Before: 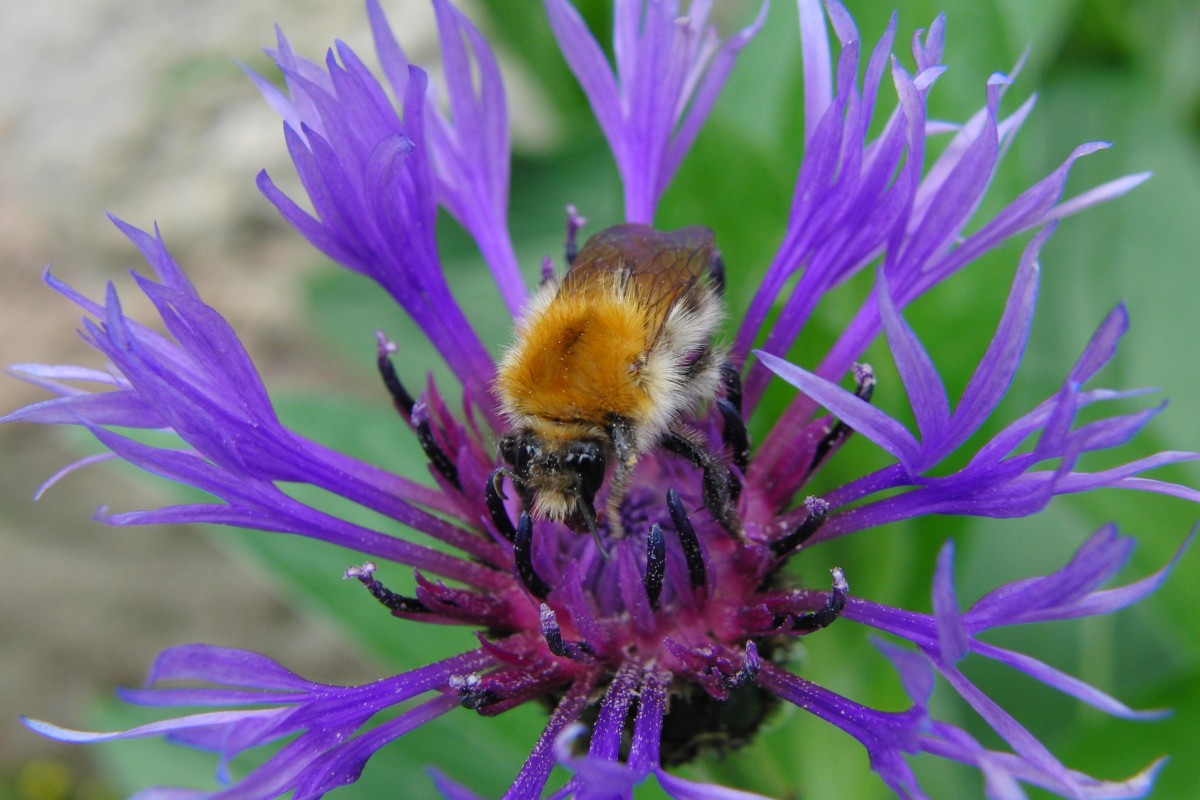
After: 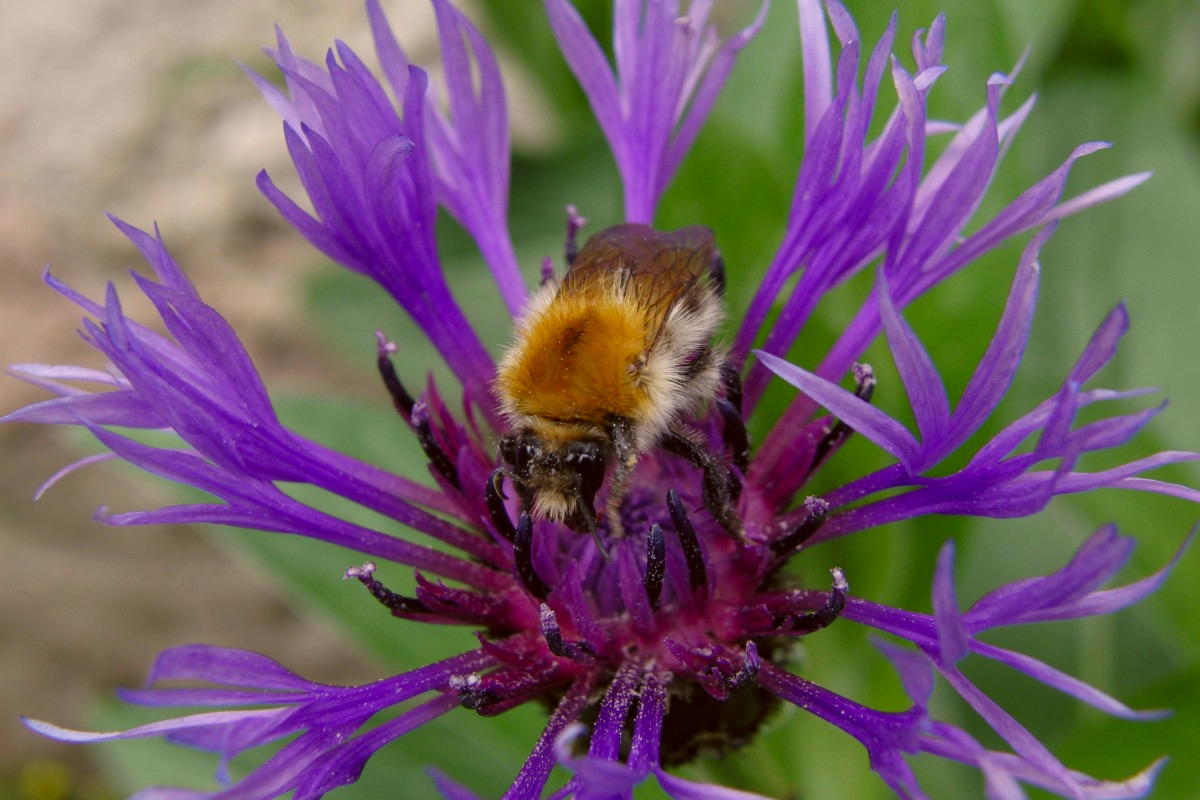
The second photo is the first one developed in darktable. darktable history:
contrast brightness saturation: brightness -0.09
color correction: highlights a* 6.55, highlights b* 8.3, shadows a* 6.16, shadows b* 7.07, saturation 0.901
